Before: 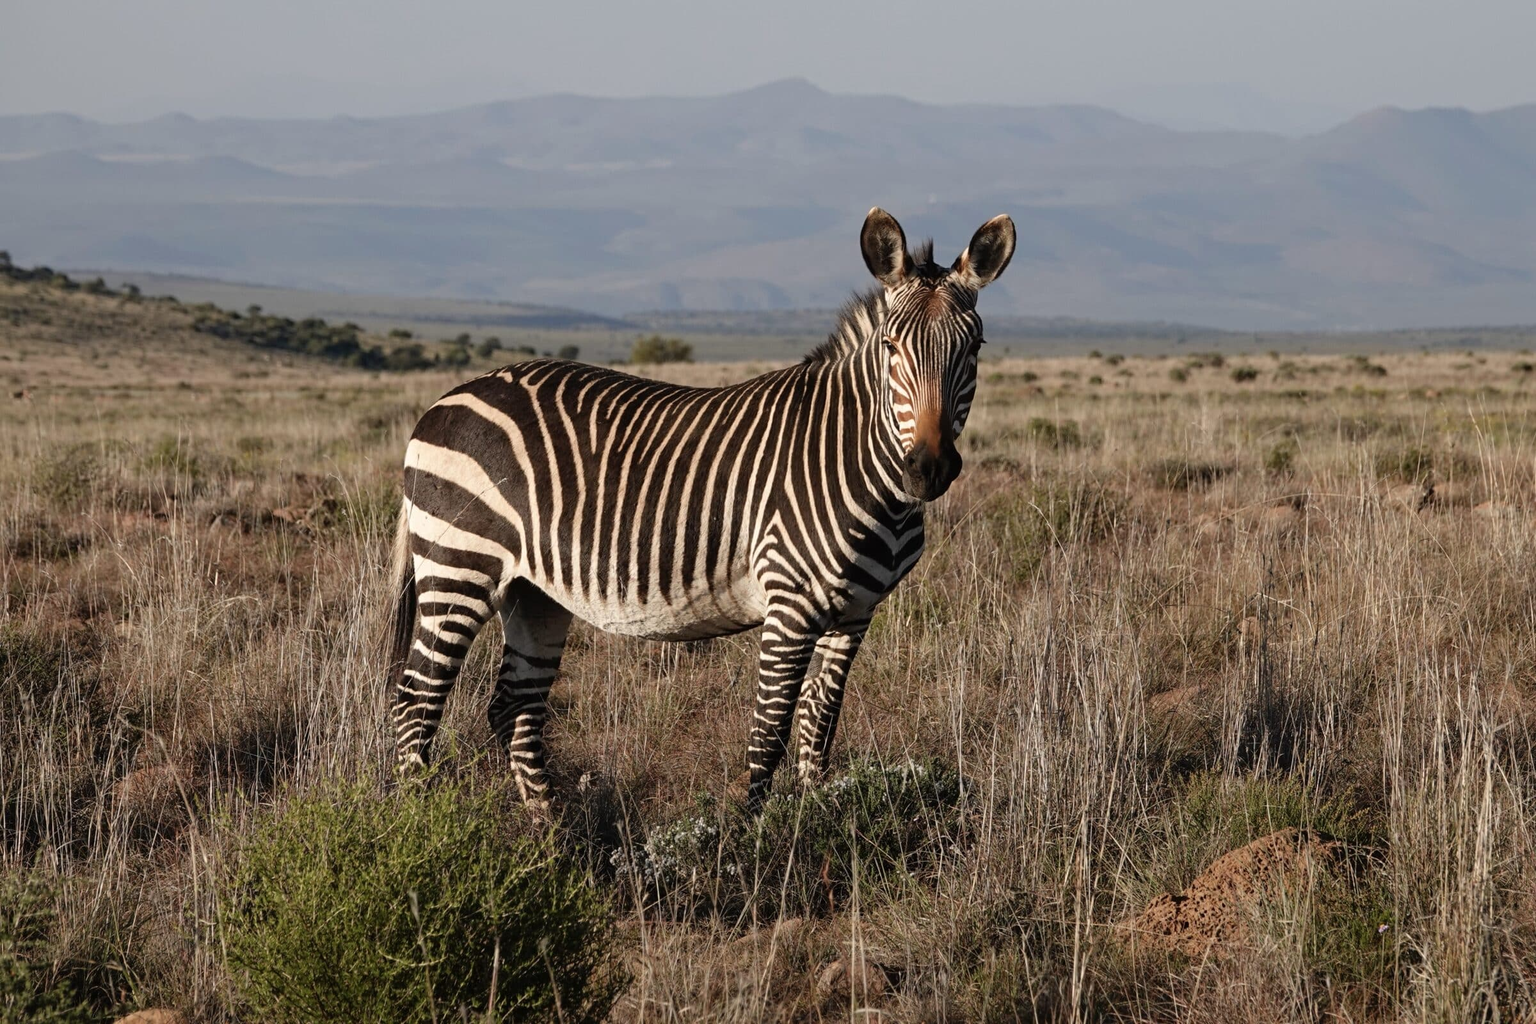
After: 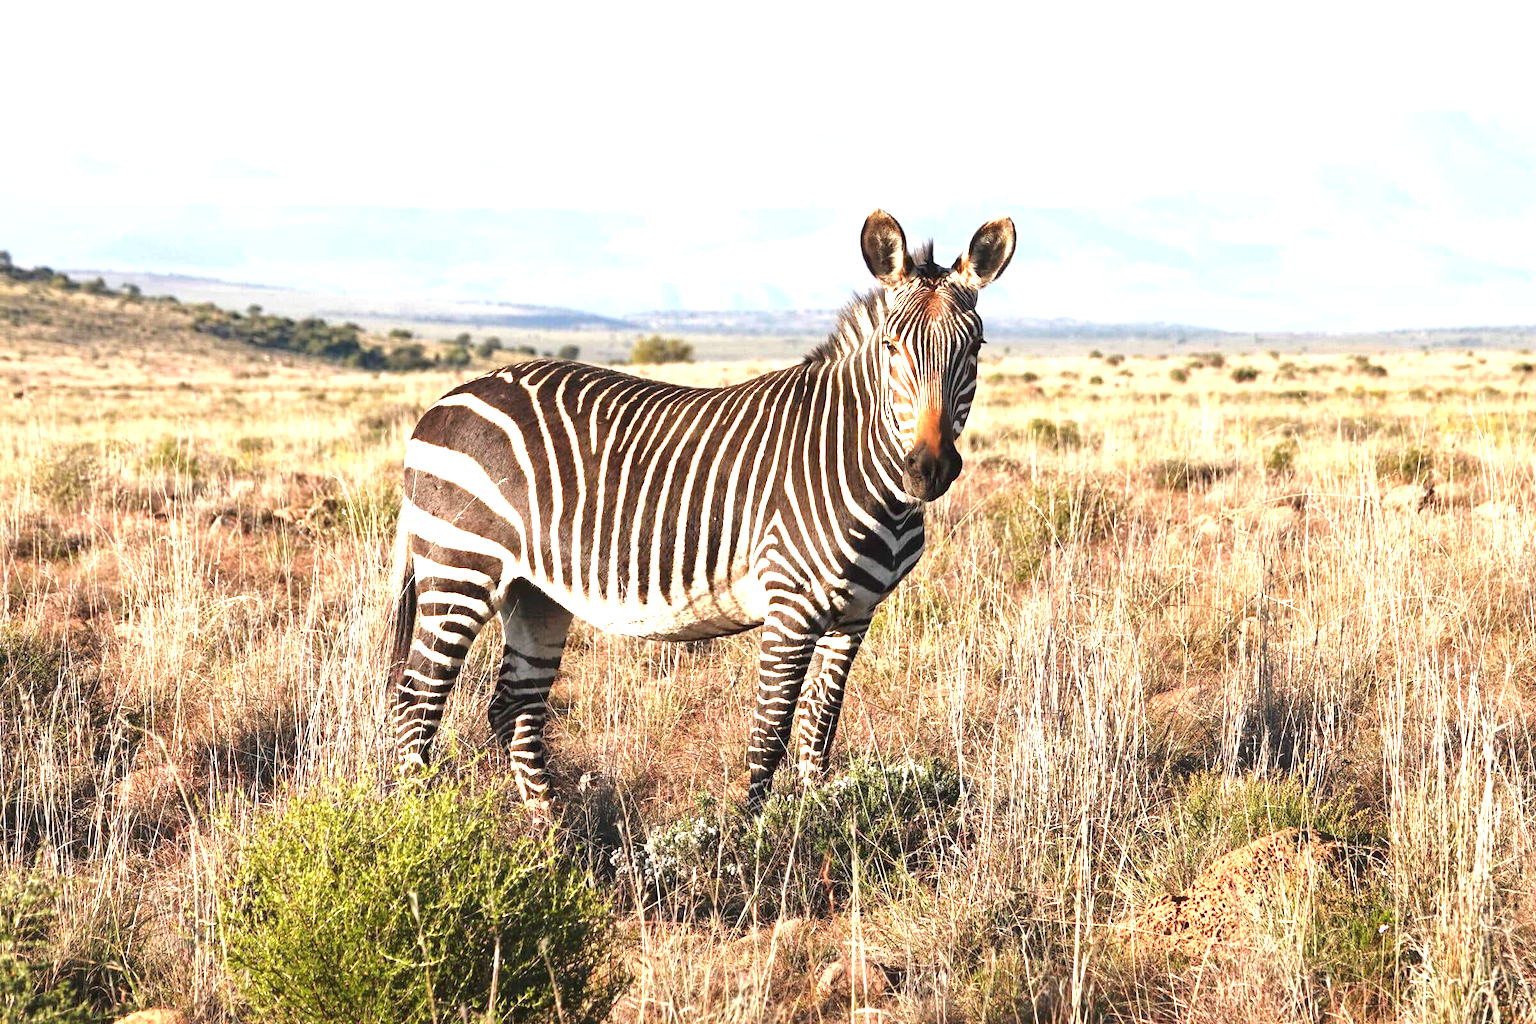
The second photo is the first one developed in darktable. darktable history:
exposure: black level correction 0, exposure 2.138 EV, compensate exposure bias true, compensate highlight preservation false
shadows and highlights: shadows 25, highlights -25
